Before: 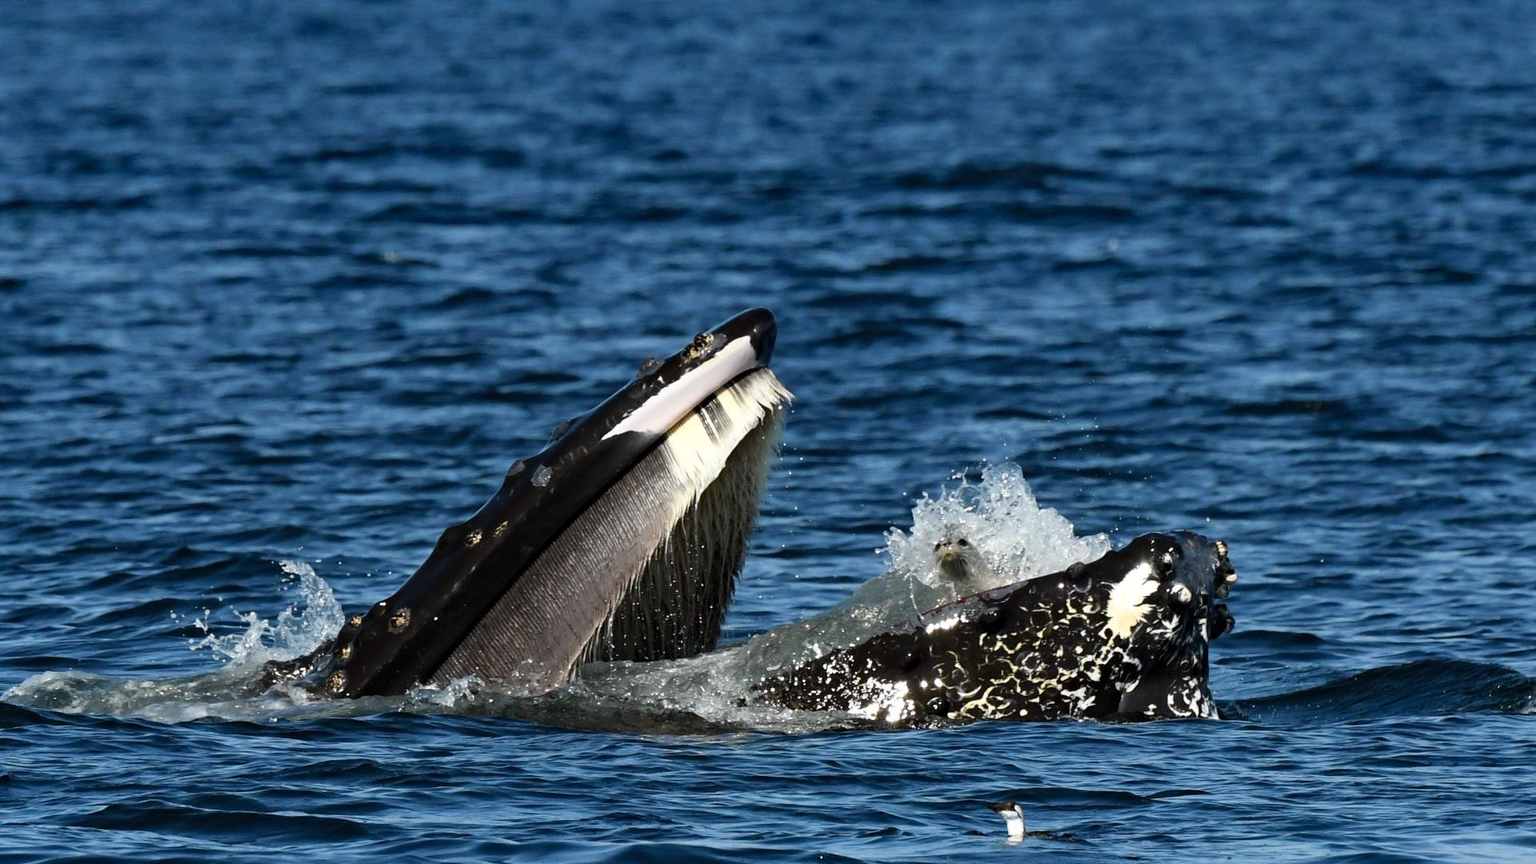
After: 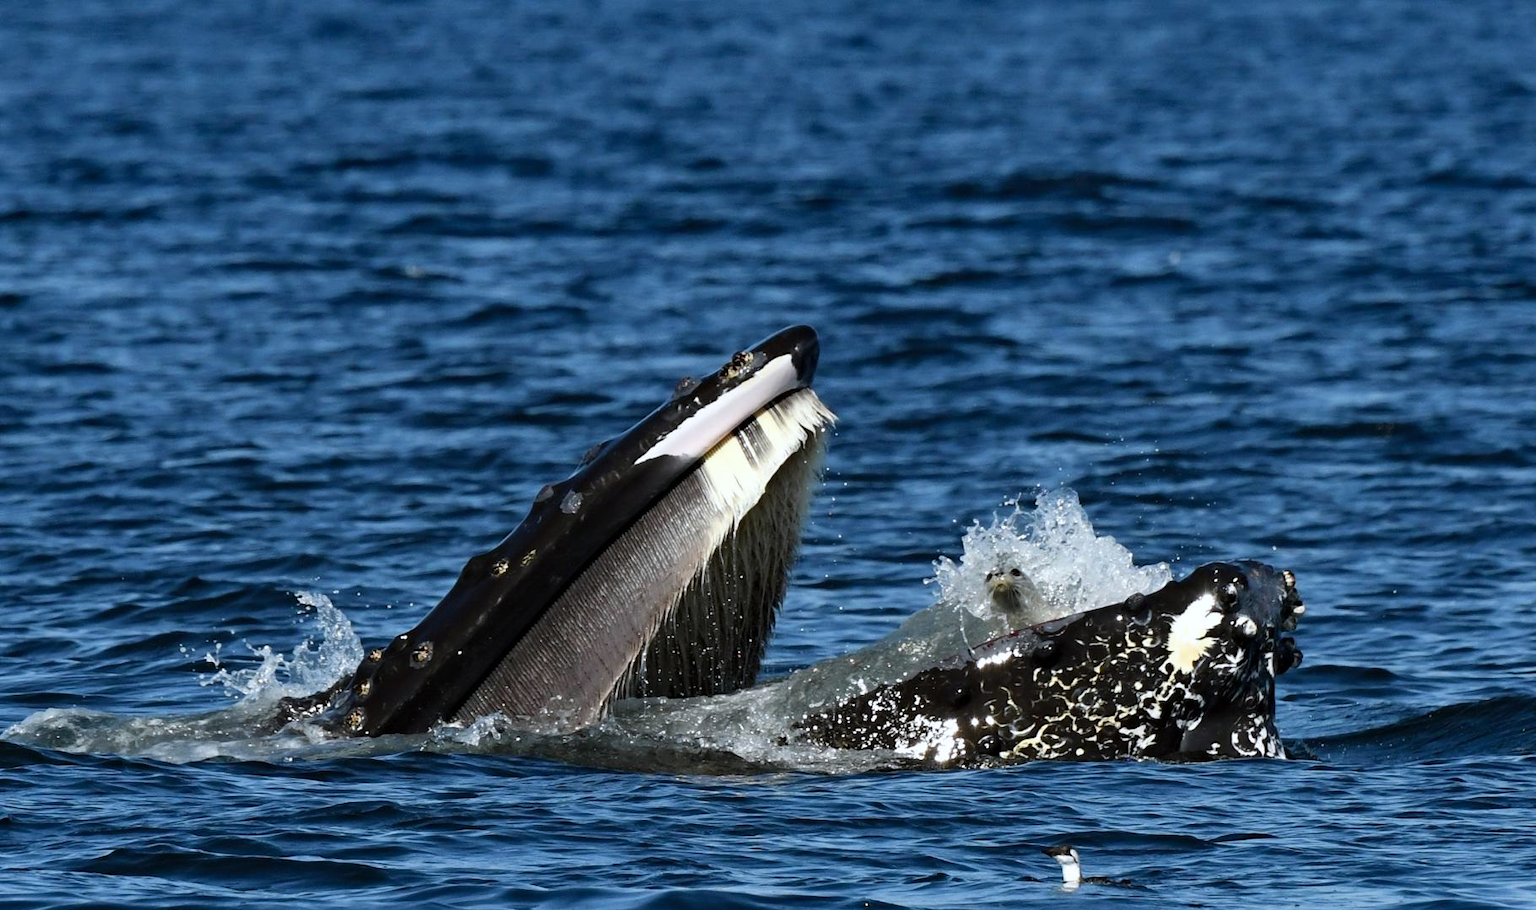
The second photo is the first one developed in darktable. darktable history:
crop and rotate: right 5.167%
white balance: red 0.976, blue 1.04
